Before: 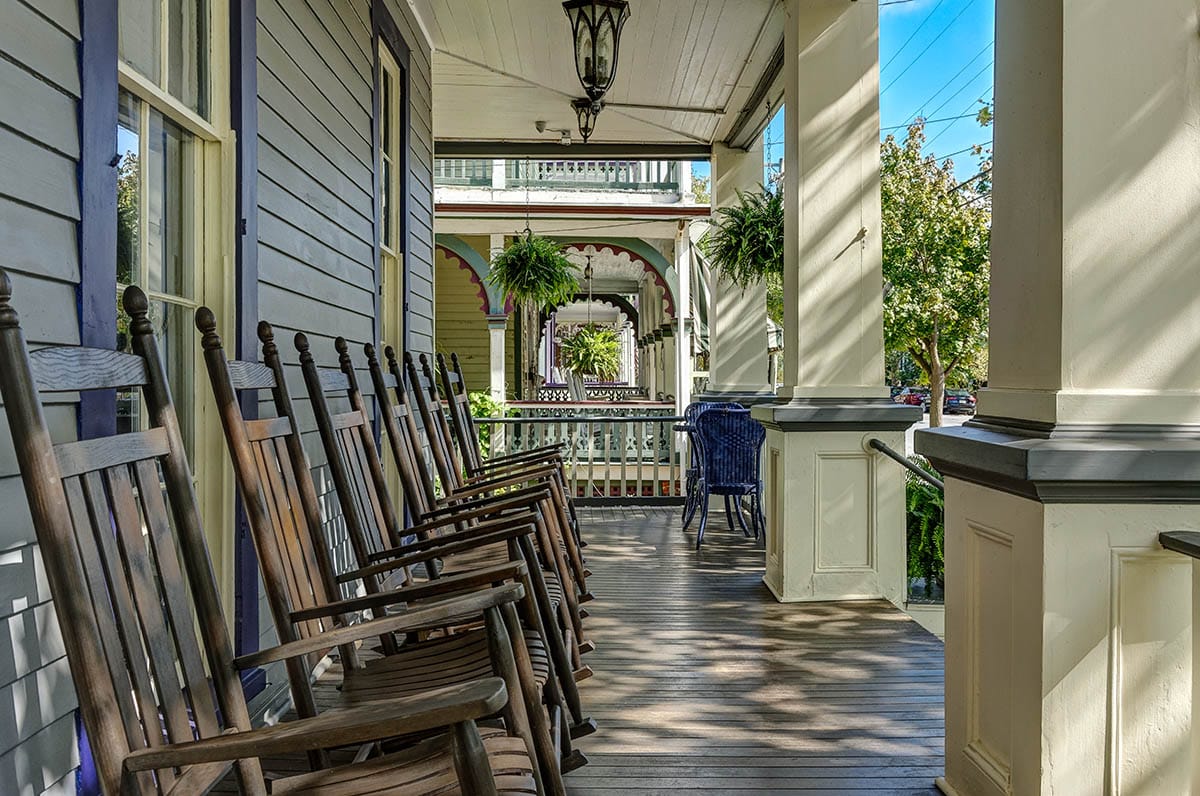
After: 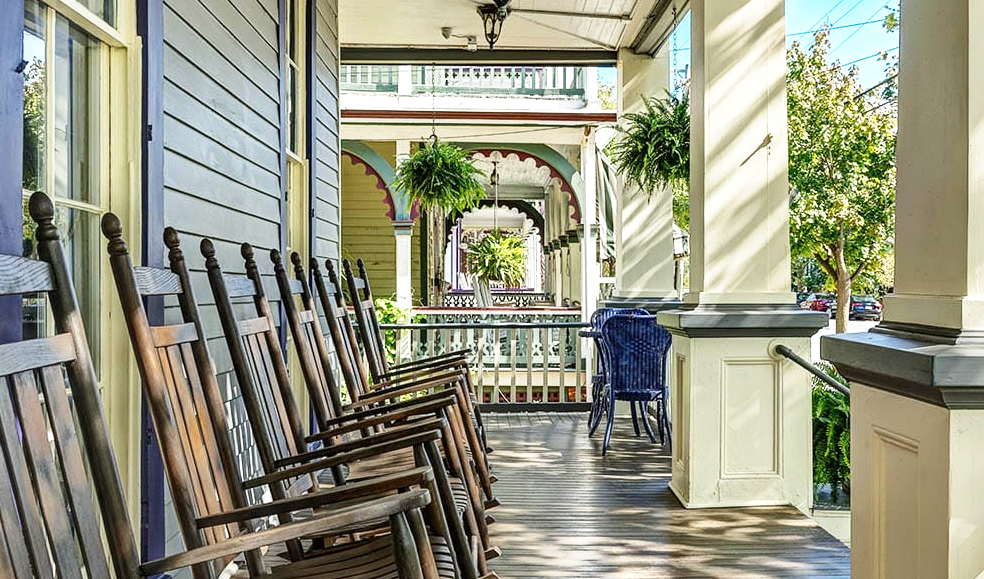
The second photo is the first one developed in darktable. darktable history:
exposure: exposure 0.426 EV, compensate highlight preservation false
base curve: curves: ch0 [(0, 0) (0.579, 0.807) (1, 1)], preserve colors none
crop: left 7.856%, top 11.836%, right 10.12%, bottom 15.387%
